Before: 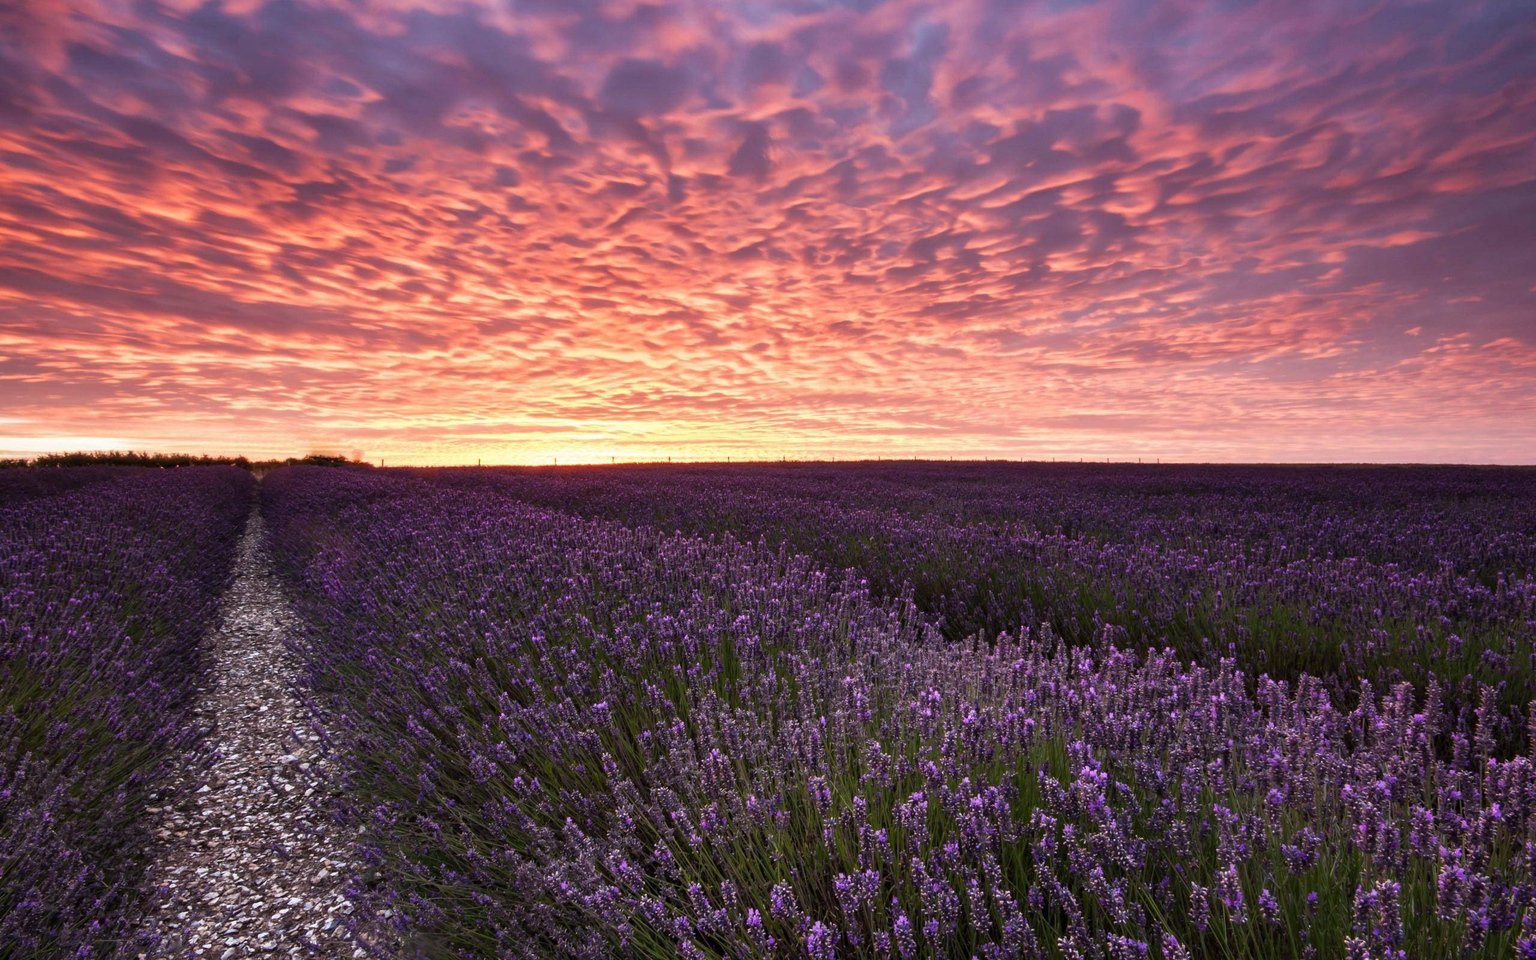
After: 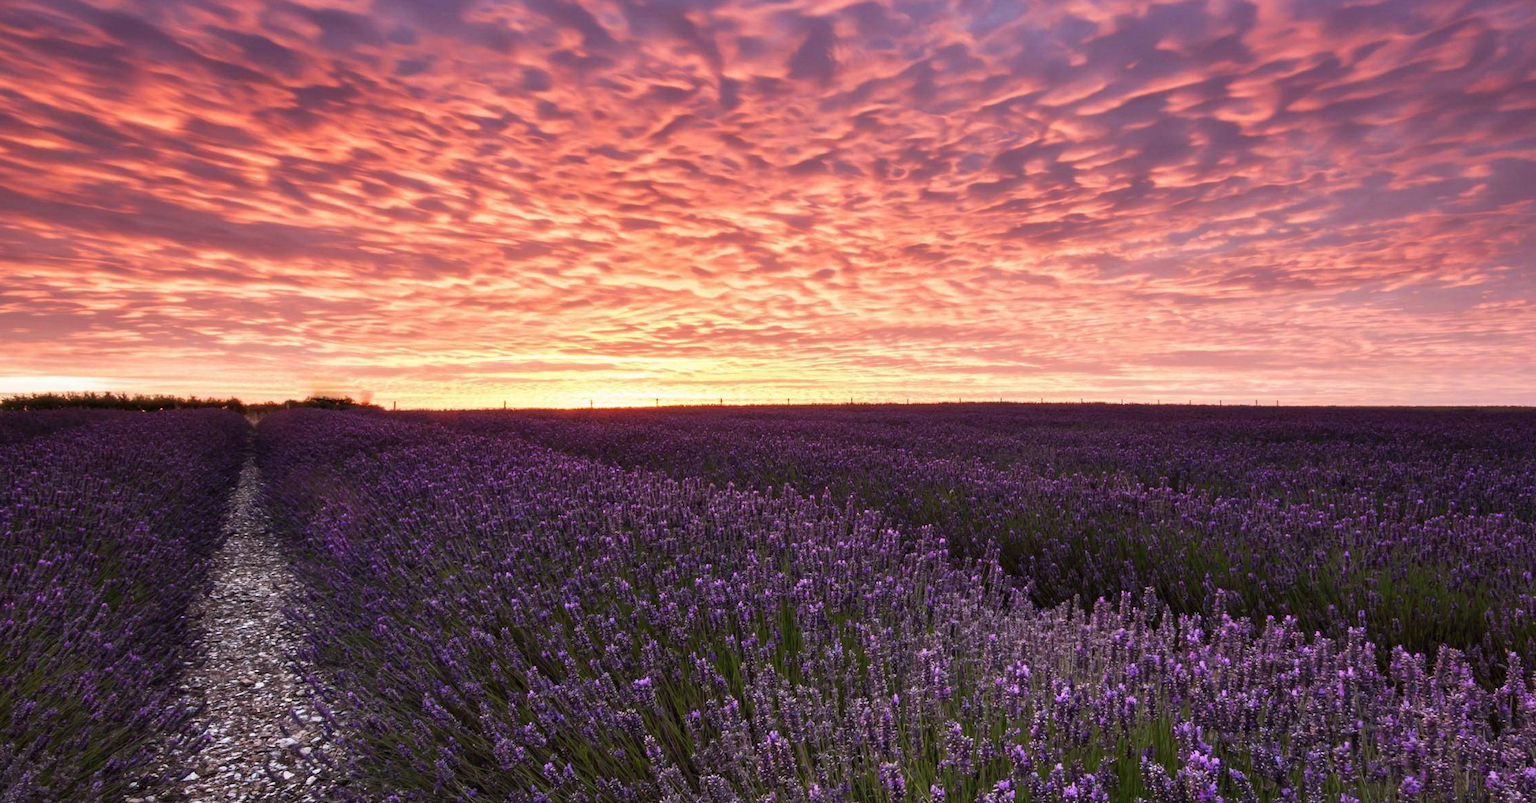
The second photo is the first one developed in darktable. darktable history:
crop and rotate: left 2.372%, top 11.145%, right 9.76%, bottom 15.349%
